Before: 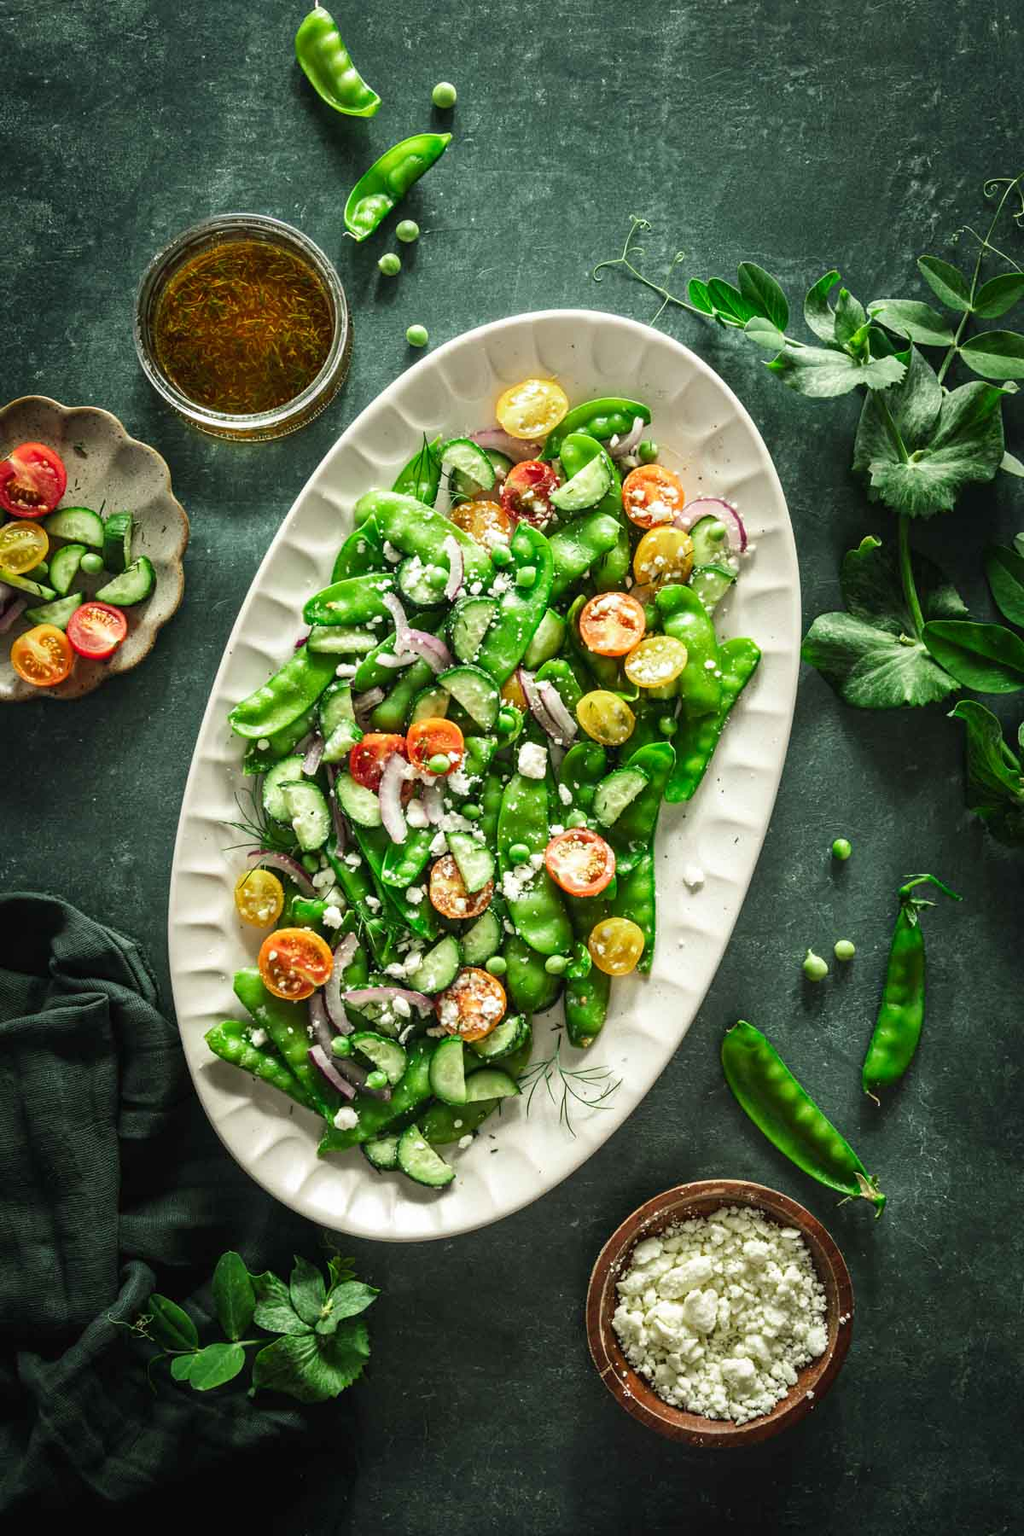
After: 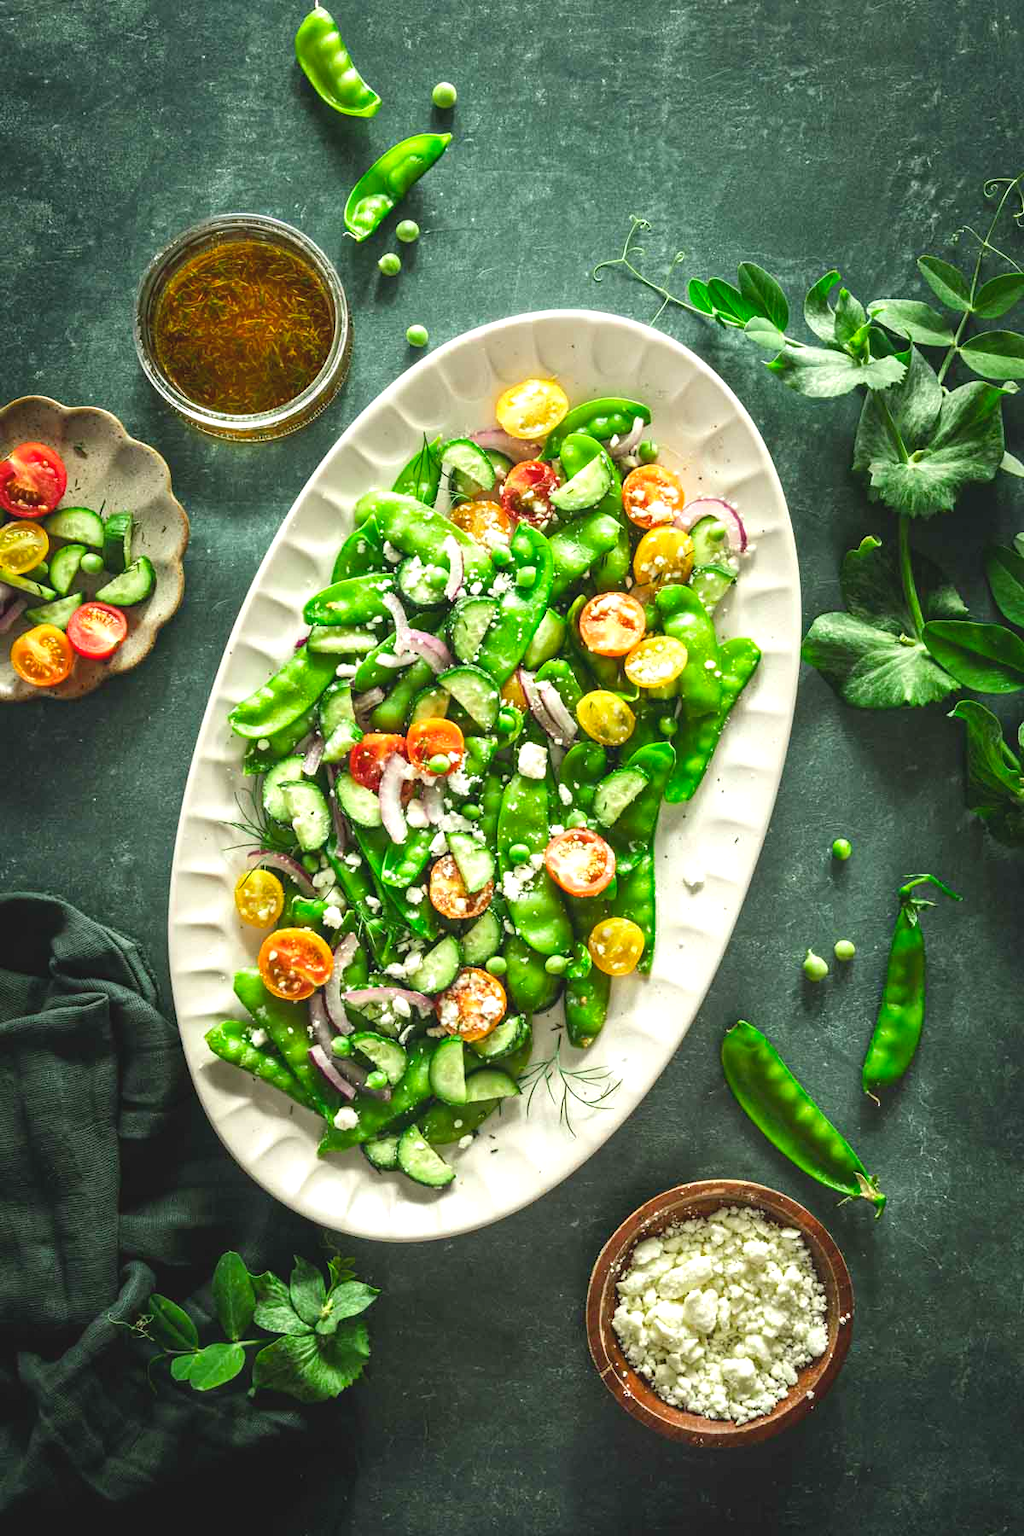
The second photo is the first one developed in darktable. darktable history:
color correction: highlights b* 0.068, saturation 0.978
exposure: exposure 0.637 EV, compensate exposure bias true, compensate highlight preservation false
contrast brightness saturation: contrast -0.123
color balance rgb: linear chroma grading › global chroma 9.196%, perceptual saturation grading › global saturation 0.689%
